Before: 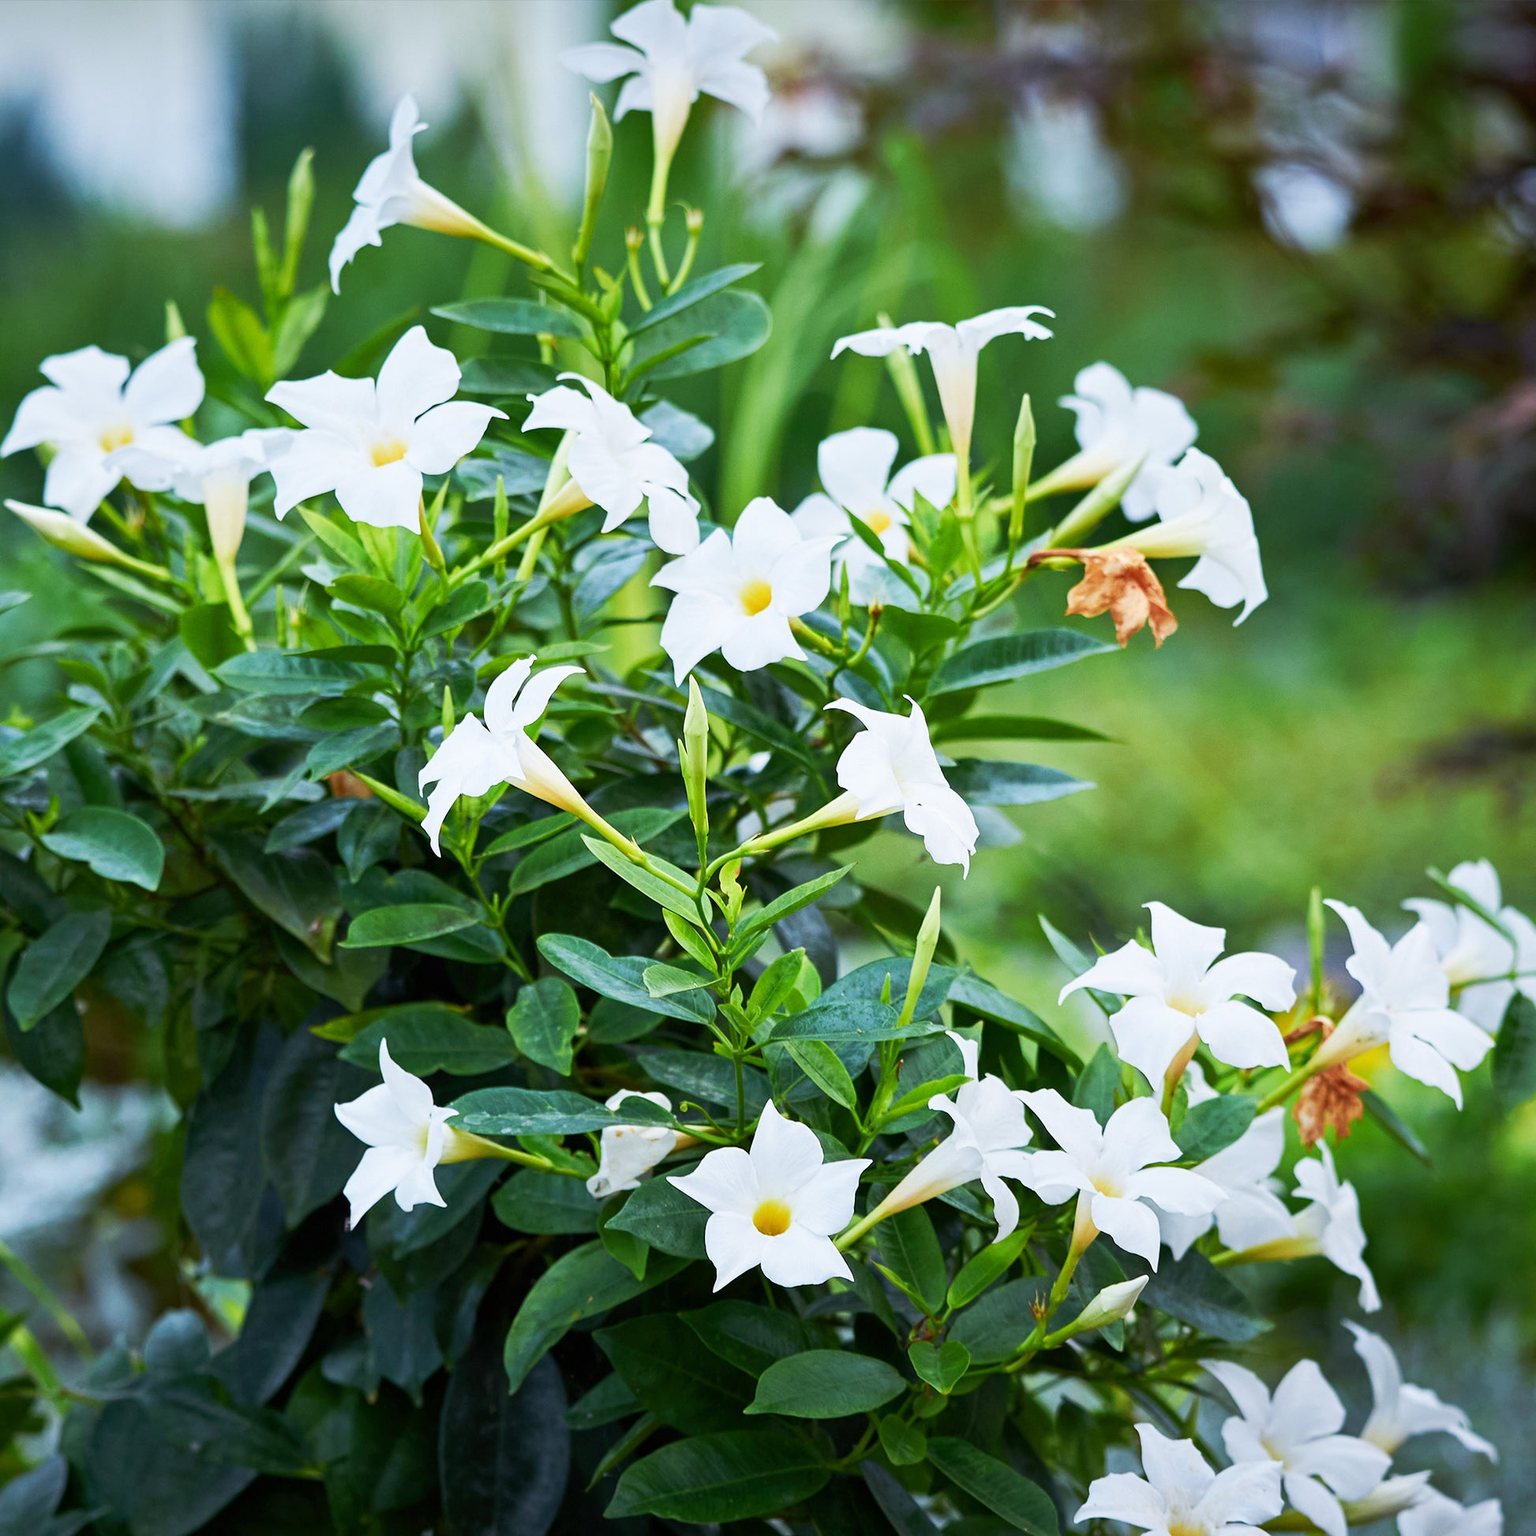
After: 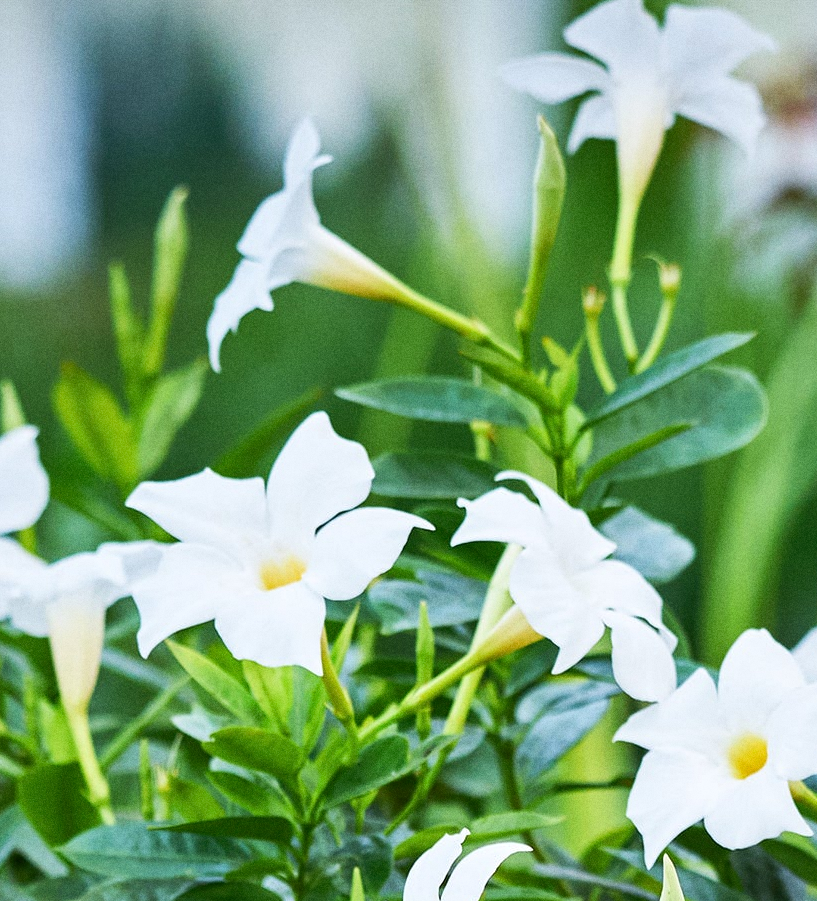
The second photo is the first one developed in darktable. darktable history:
local contrast: mode bilateral grid, contrast 20, coarseness 50, detail 120%, midtone range 0.2
grain: coarseness 0.09 ISO
crop and rotate: left 10.817%, top 0.062%, right 47.194%, bottom 53.626%
